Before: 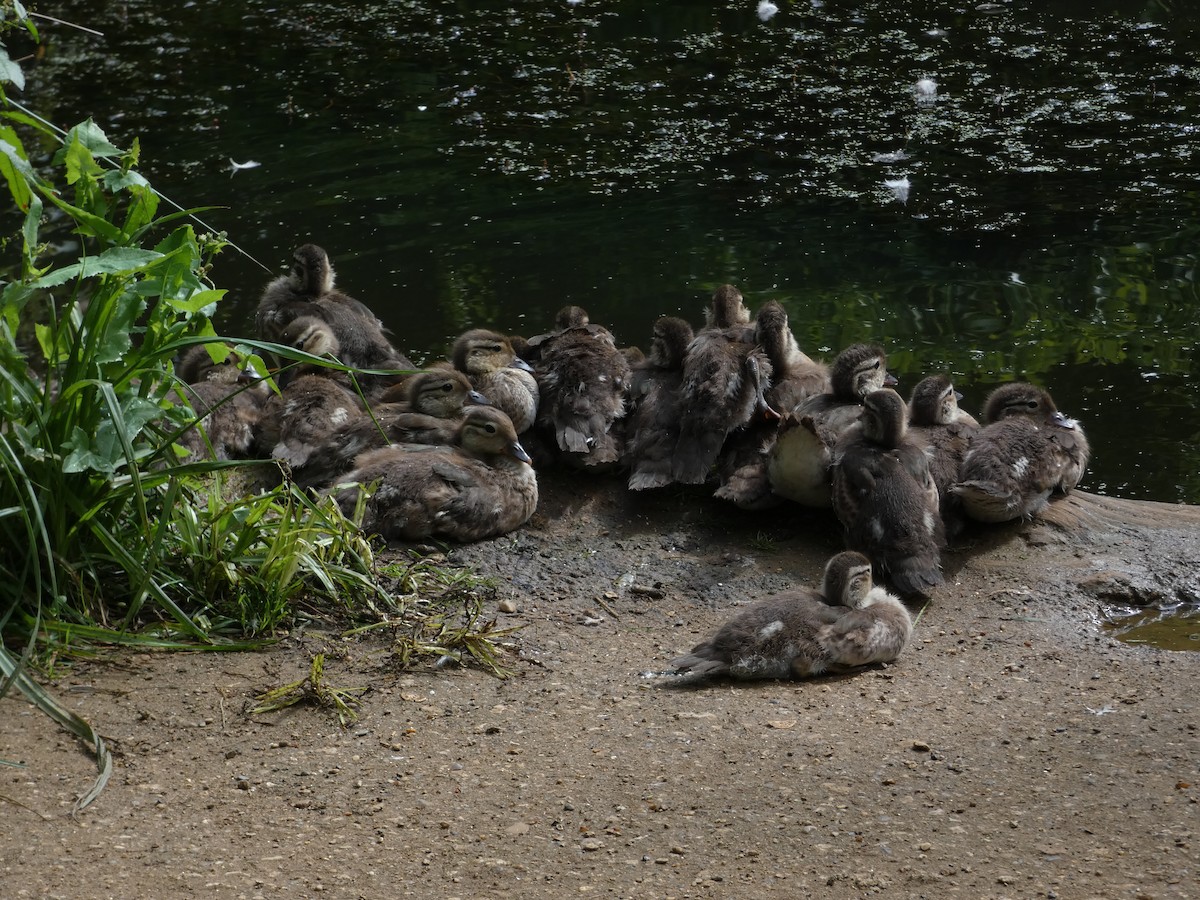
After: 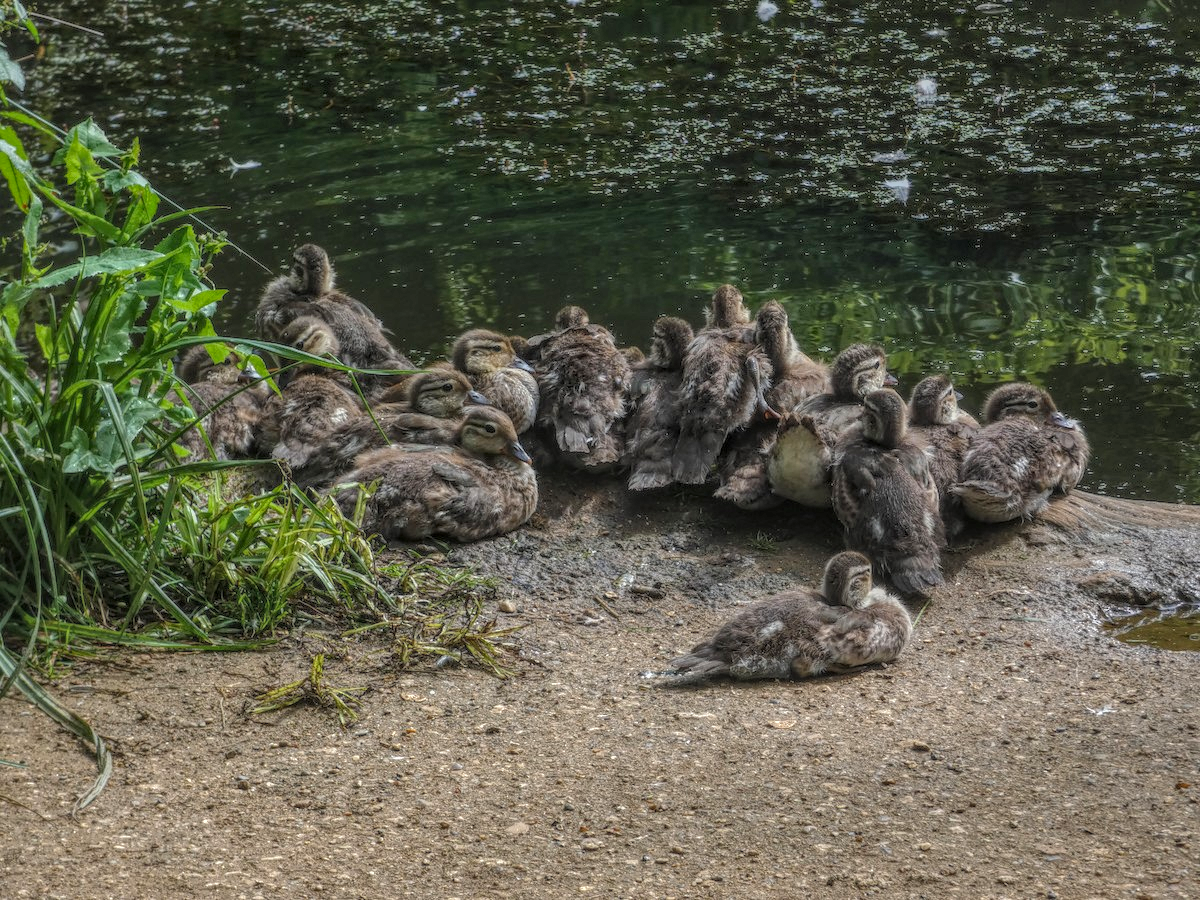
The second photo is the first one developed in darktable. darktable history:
shadows and highlights: low approximation 0.01, soften with gaussian
local contrast: highlights 20%, shadows 30%, detail 200%, midtone range 0.2
exposure: black level correction 0, exposure 0.7 EV, compensate exposure bias true, compensate highlight preservation false
